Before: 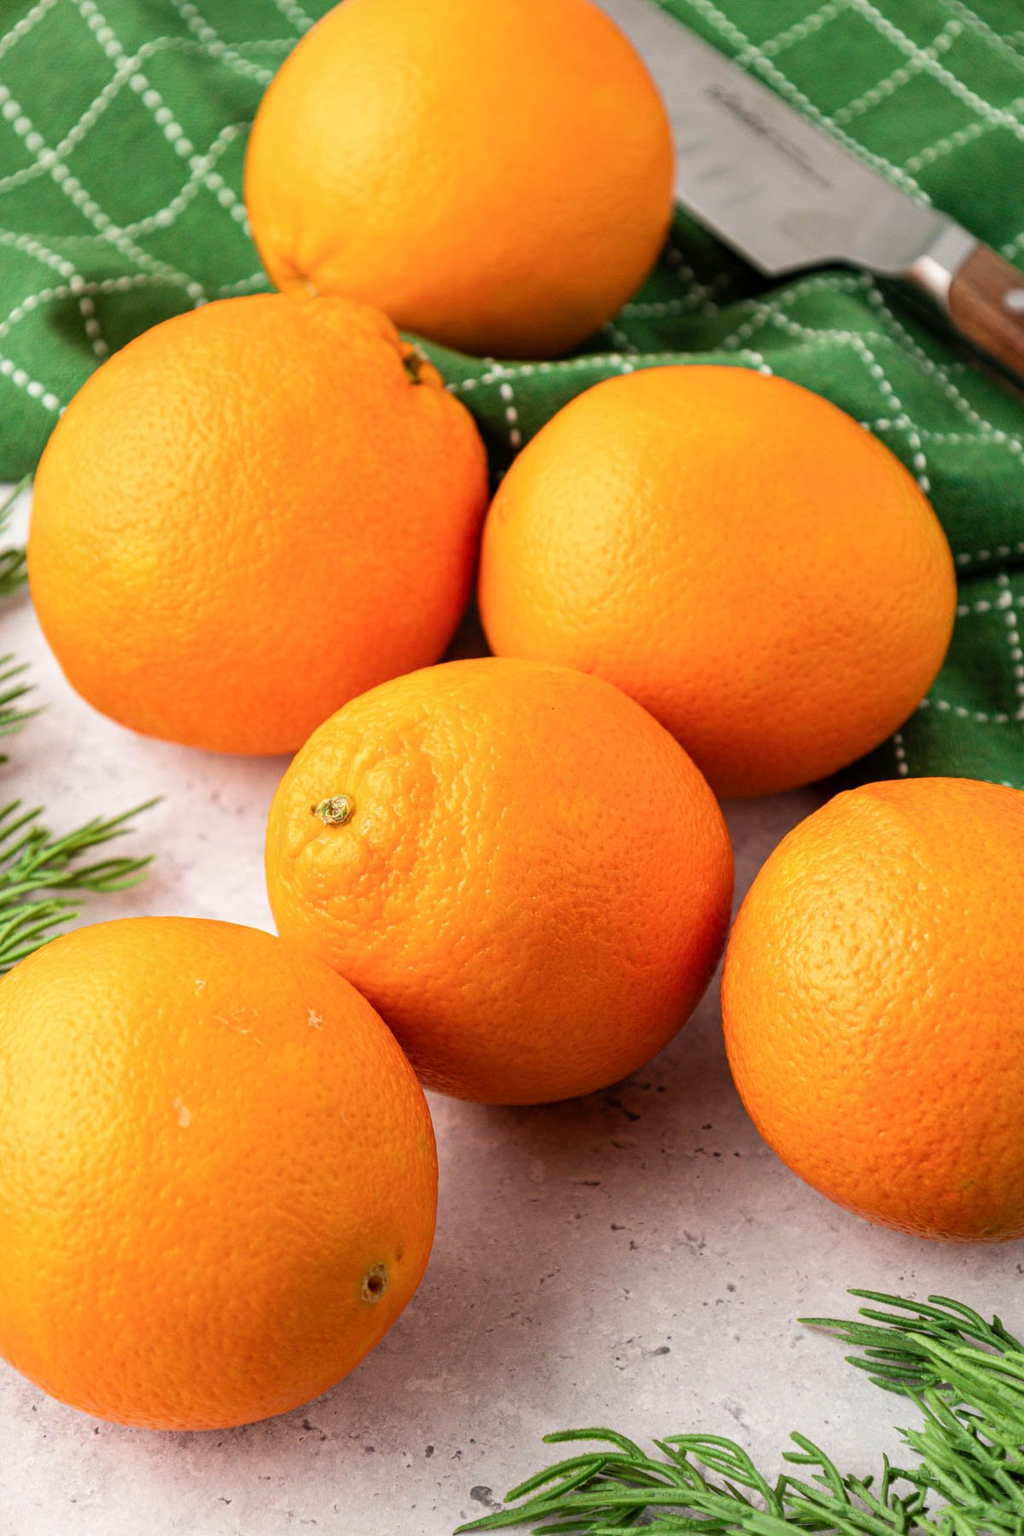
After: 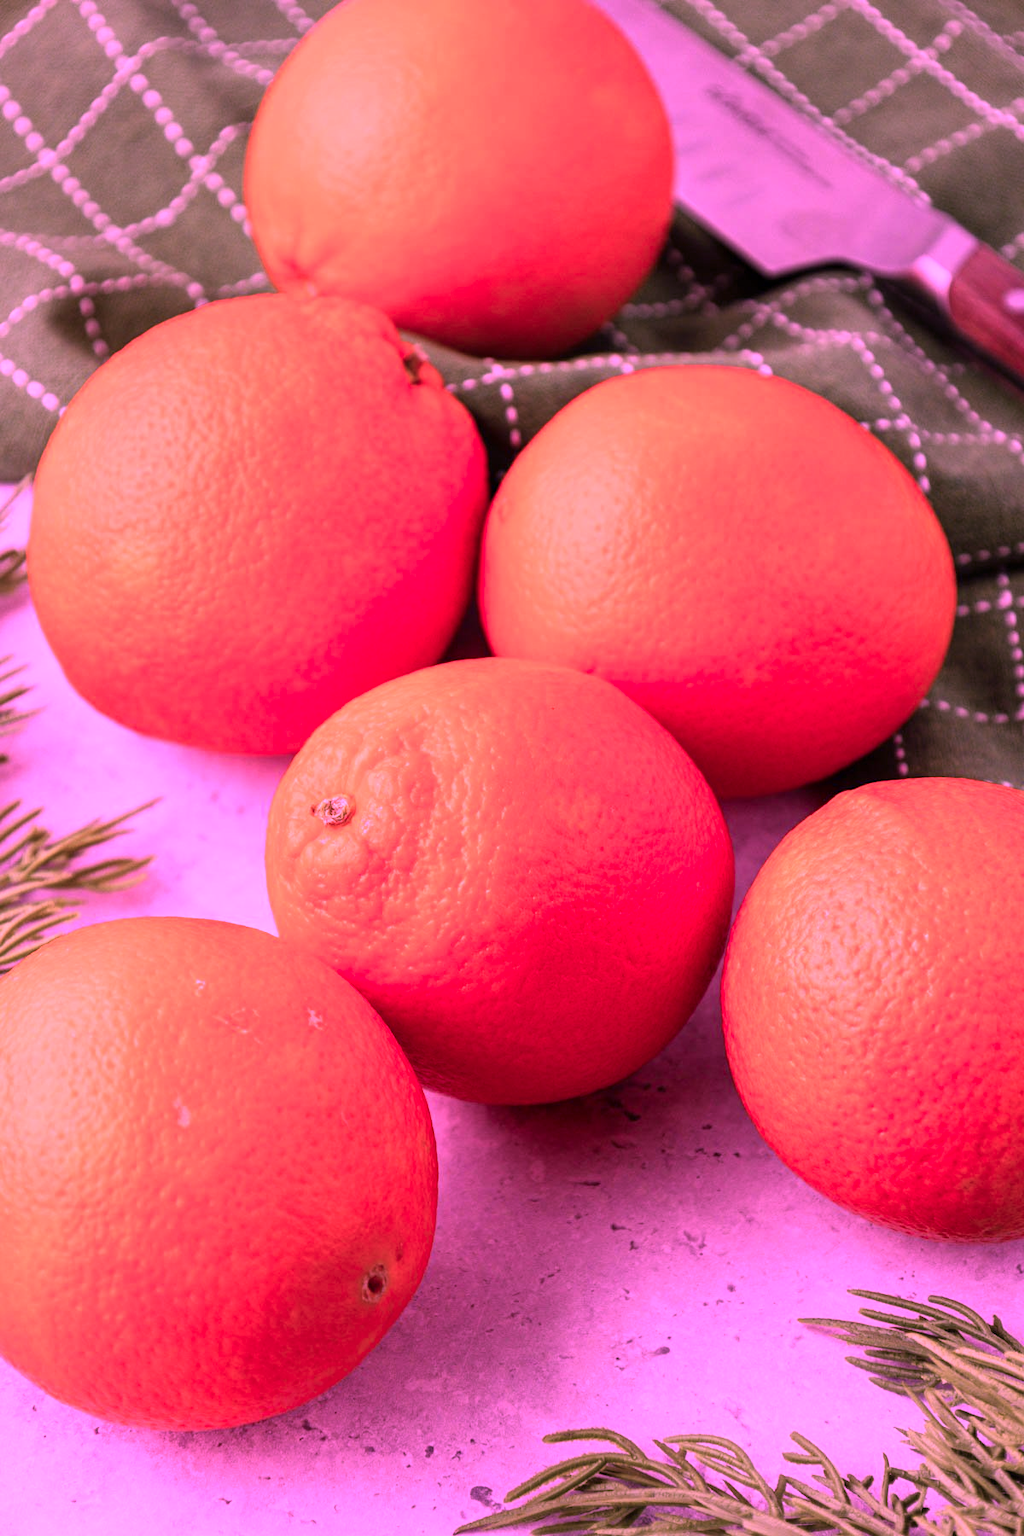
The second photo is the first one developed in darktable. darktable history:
color calibration: illuminant custom, x 0.261, y 0.521, temperature 7054.11 K
tone equalizer: on, module defaults
